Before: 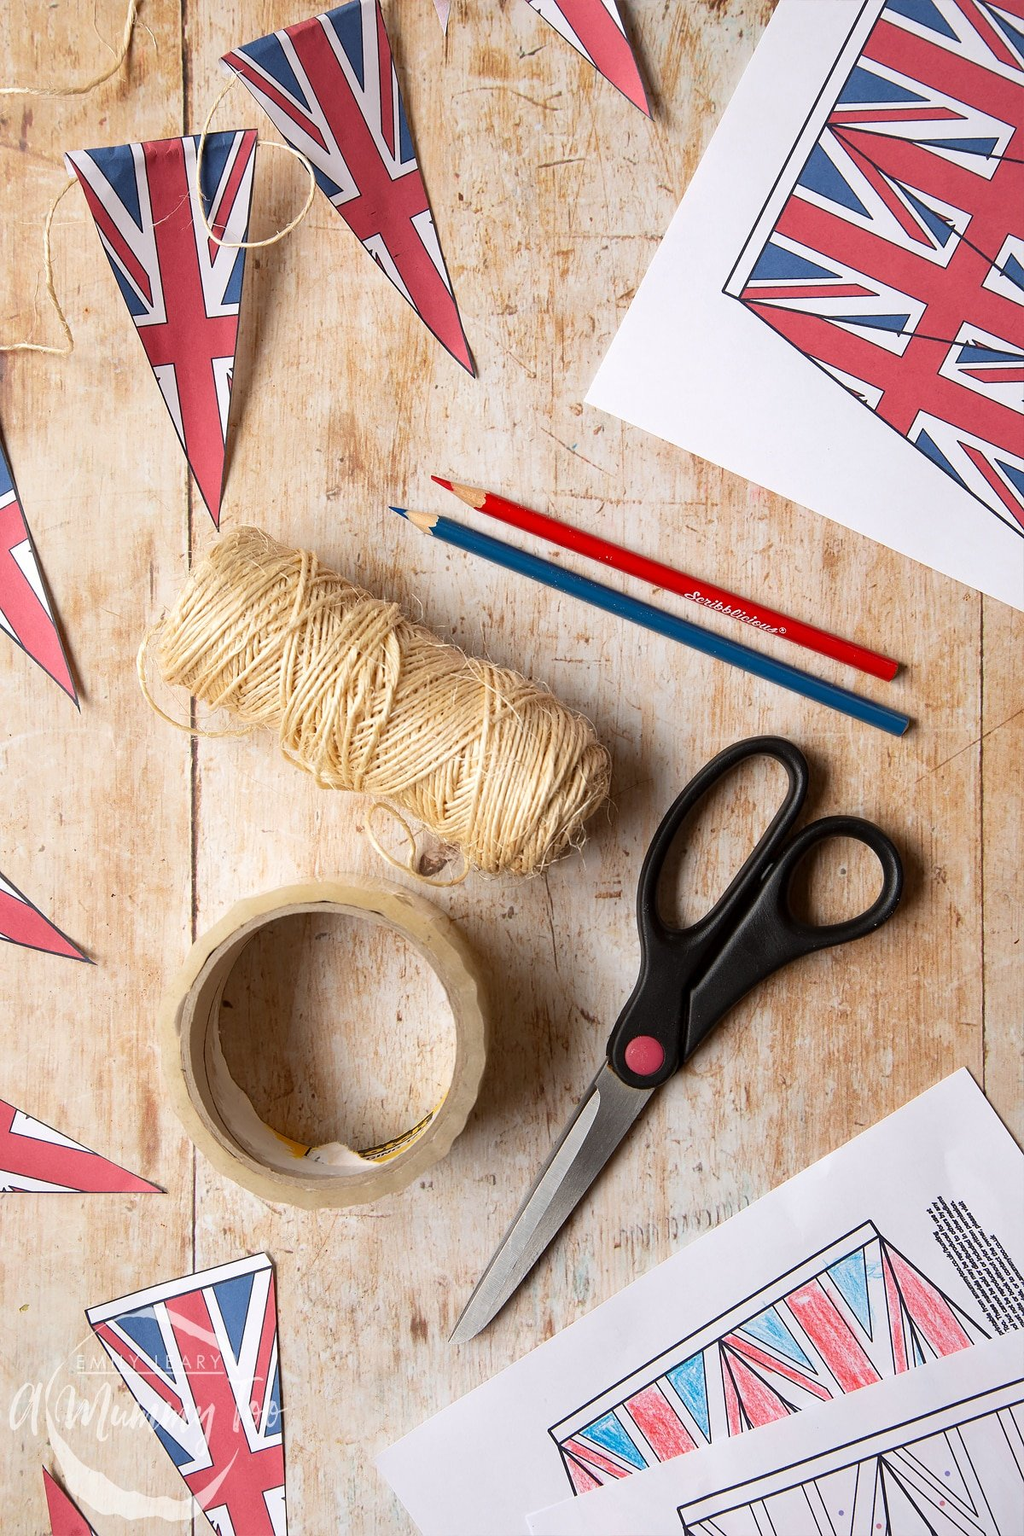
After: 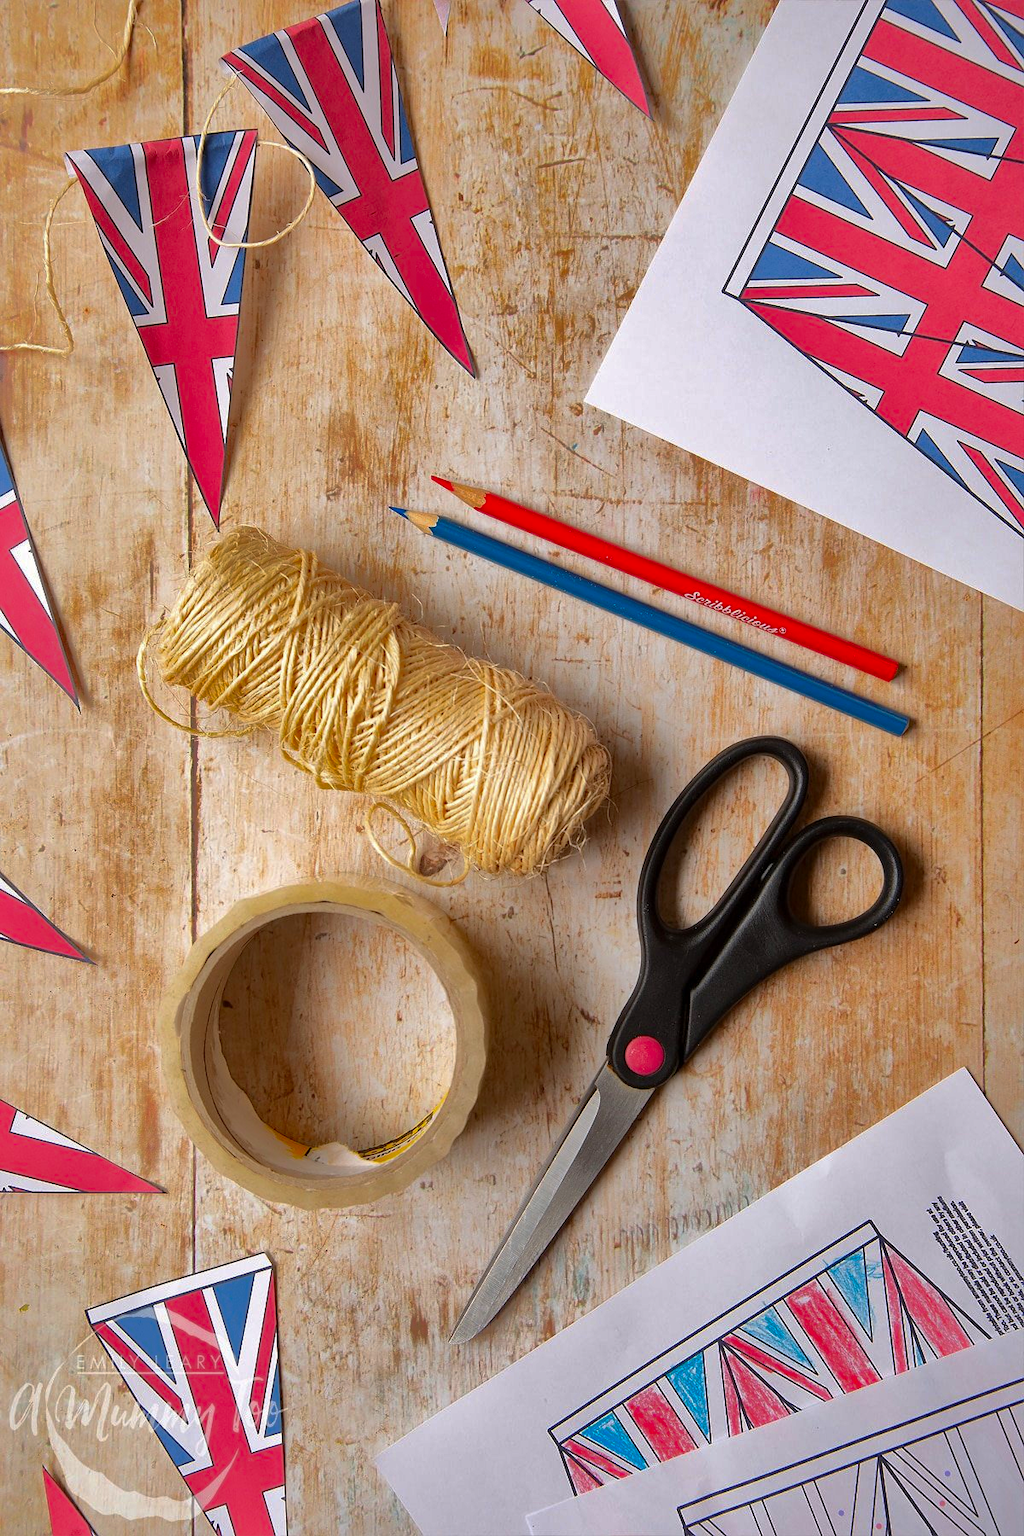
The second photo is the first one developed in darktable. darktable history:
color correction: saturation 1.32
shadows and highlights: shadows 25, highlights -70
